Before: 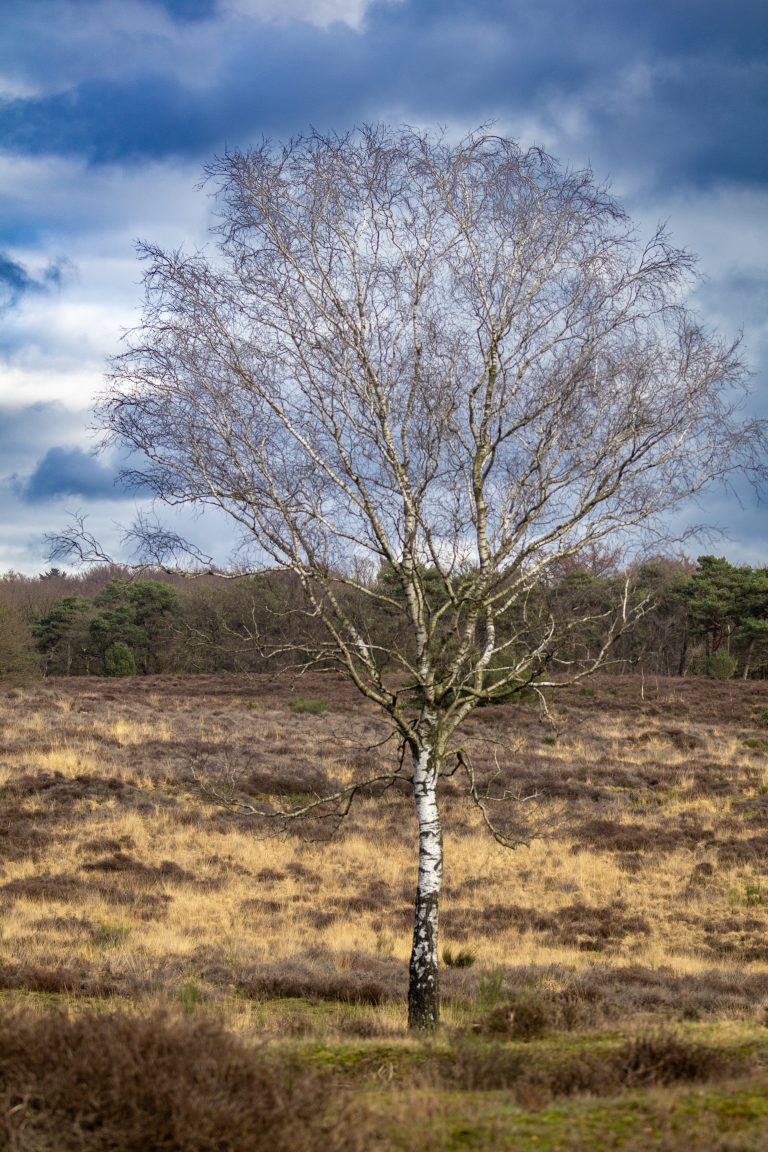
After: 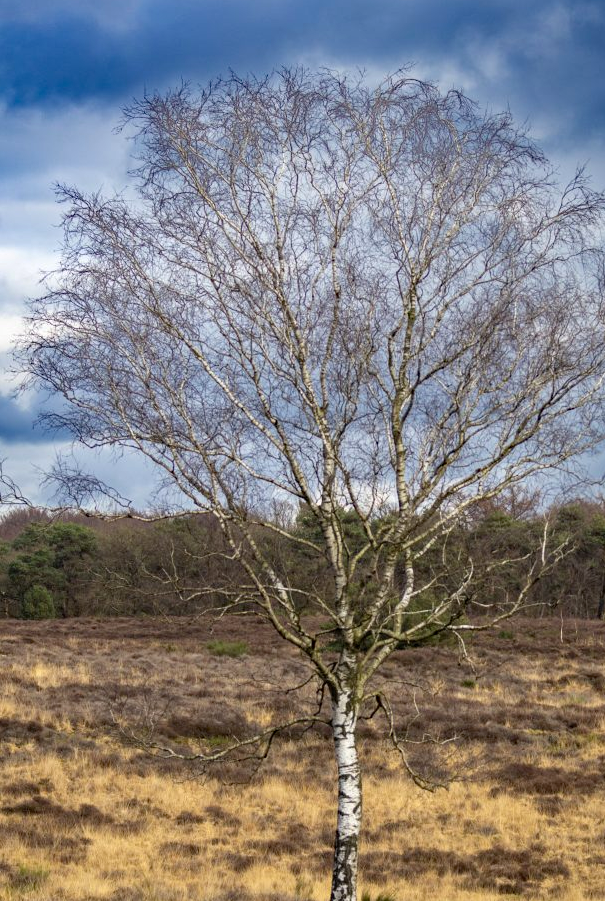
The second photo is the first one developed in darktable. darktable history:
haze removal: adaptive false
crop and rotate: left 10.666%, top 4.983%, right 10.46%, bottom 16.727%
